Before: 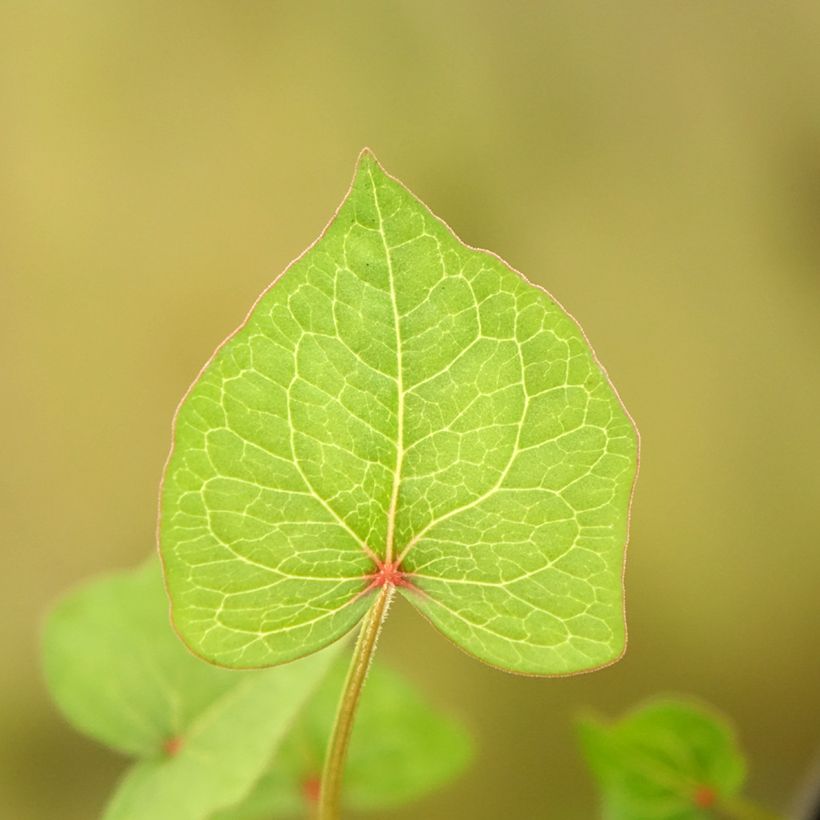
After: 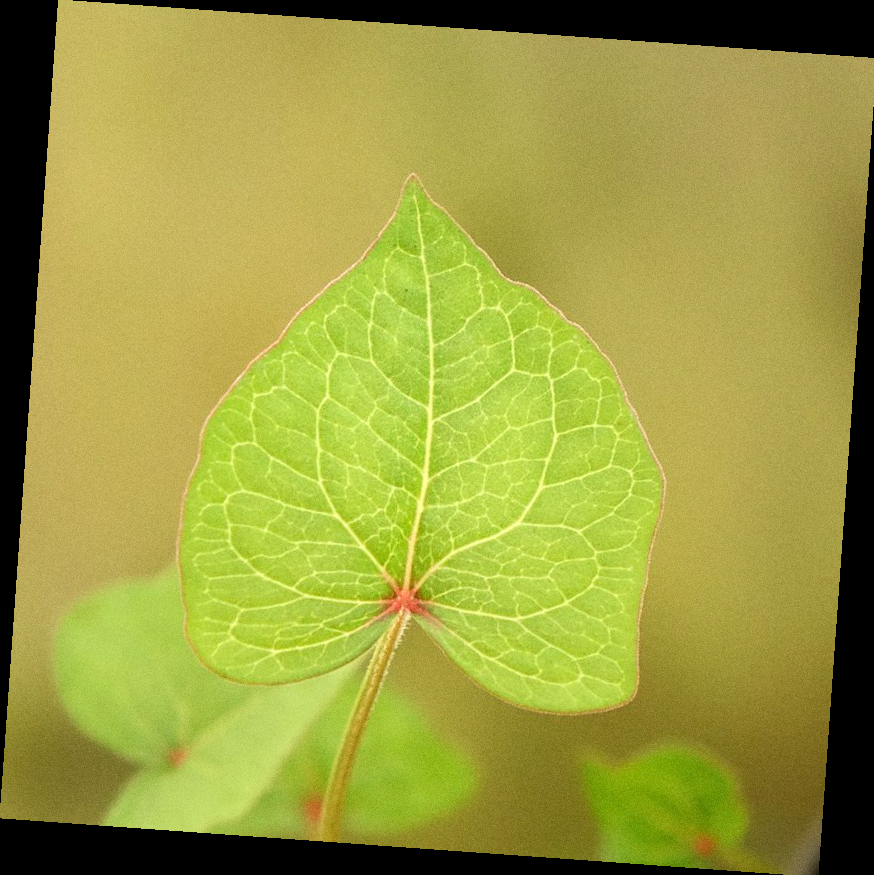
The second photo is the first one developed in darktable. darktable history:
rotate and perspective: rotation 4.1°, automatic cropping off
crop and rotate: left 0.126%
grain: coarseness 0.09 ISO
